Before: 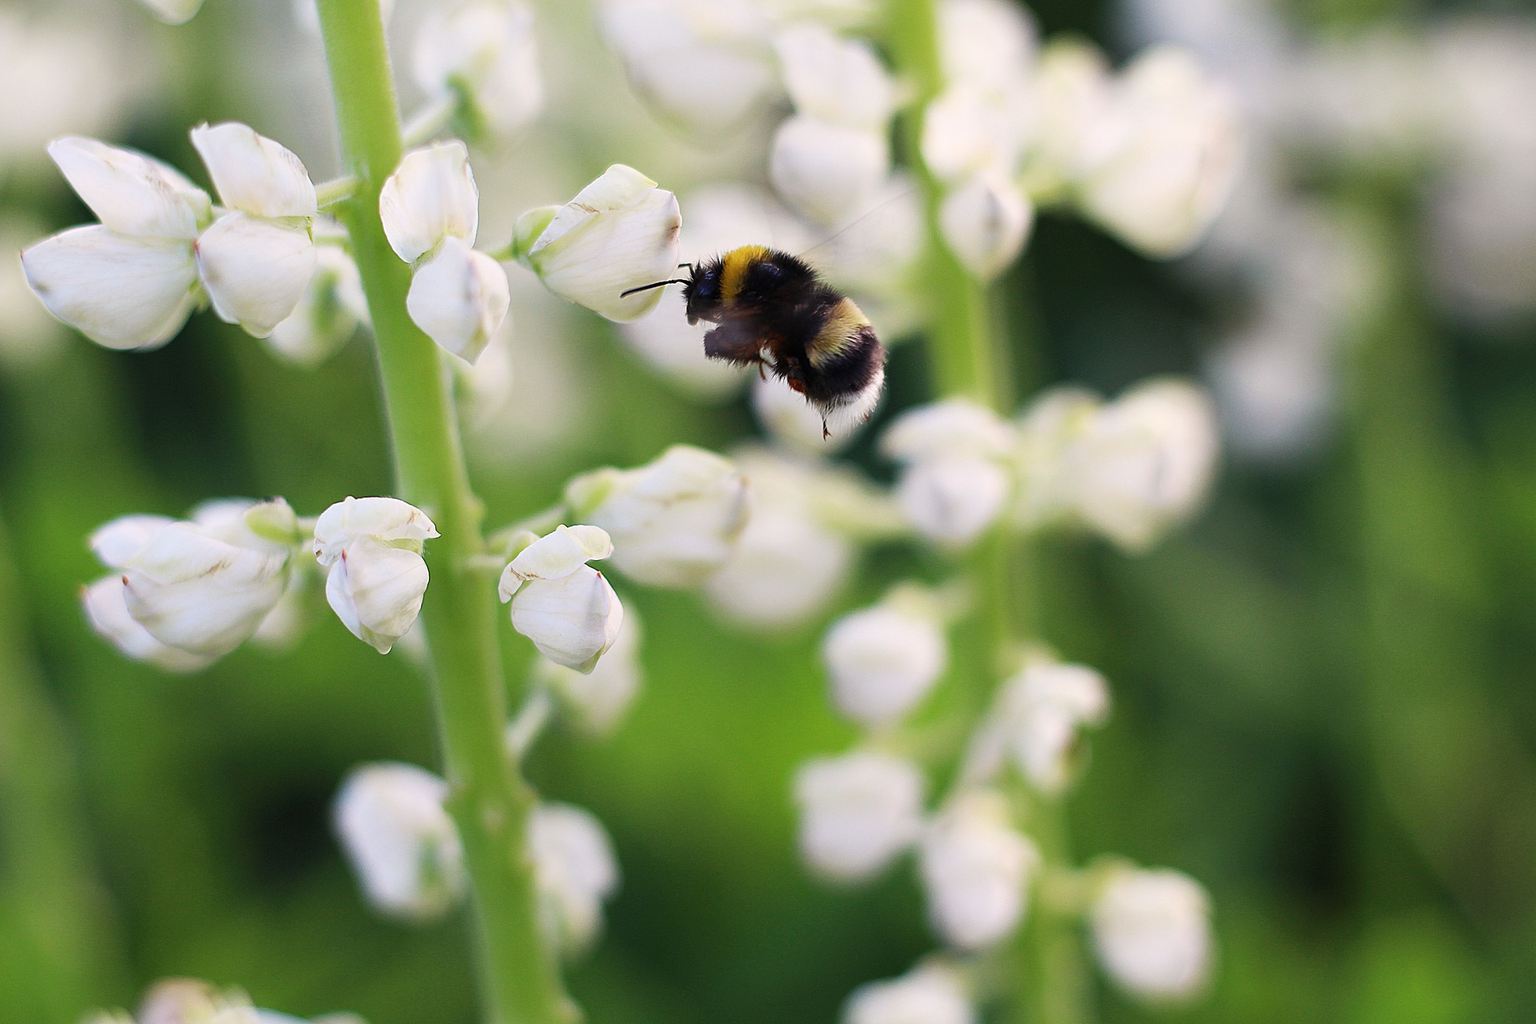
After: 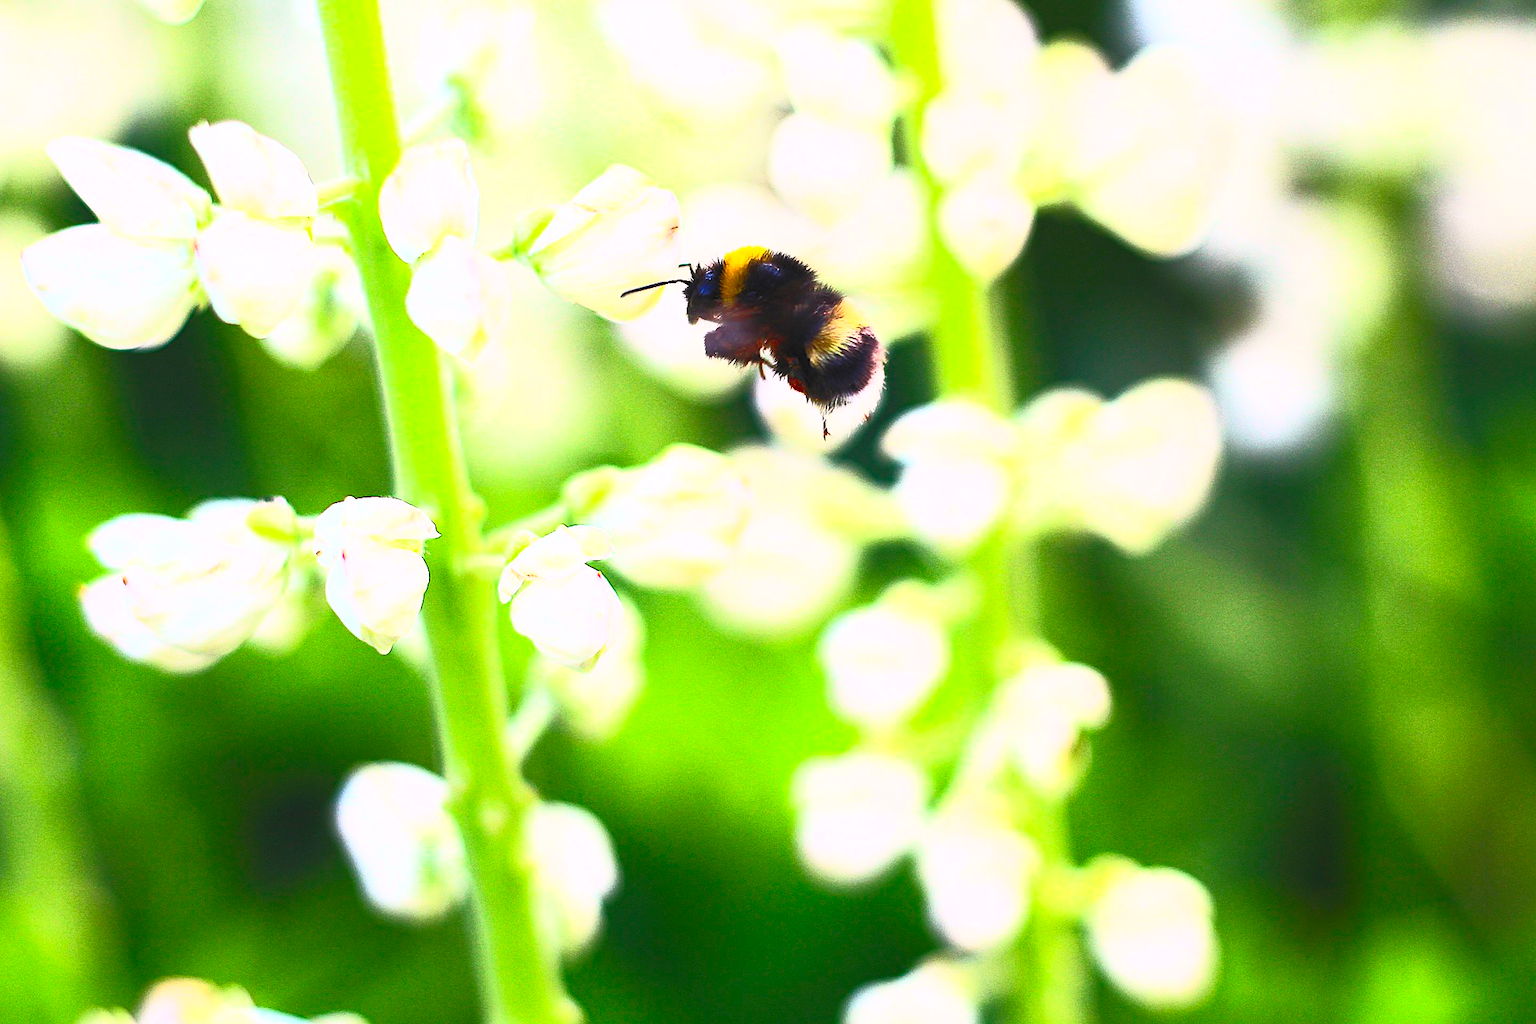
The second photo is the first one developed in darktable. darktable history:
contrast brightness saturation: contrast 0.998, brightness 0.995, saturation 0.991
